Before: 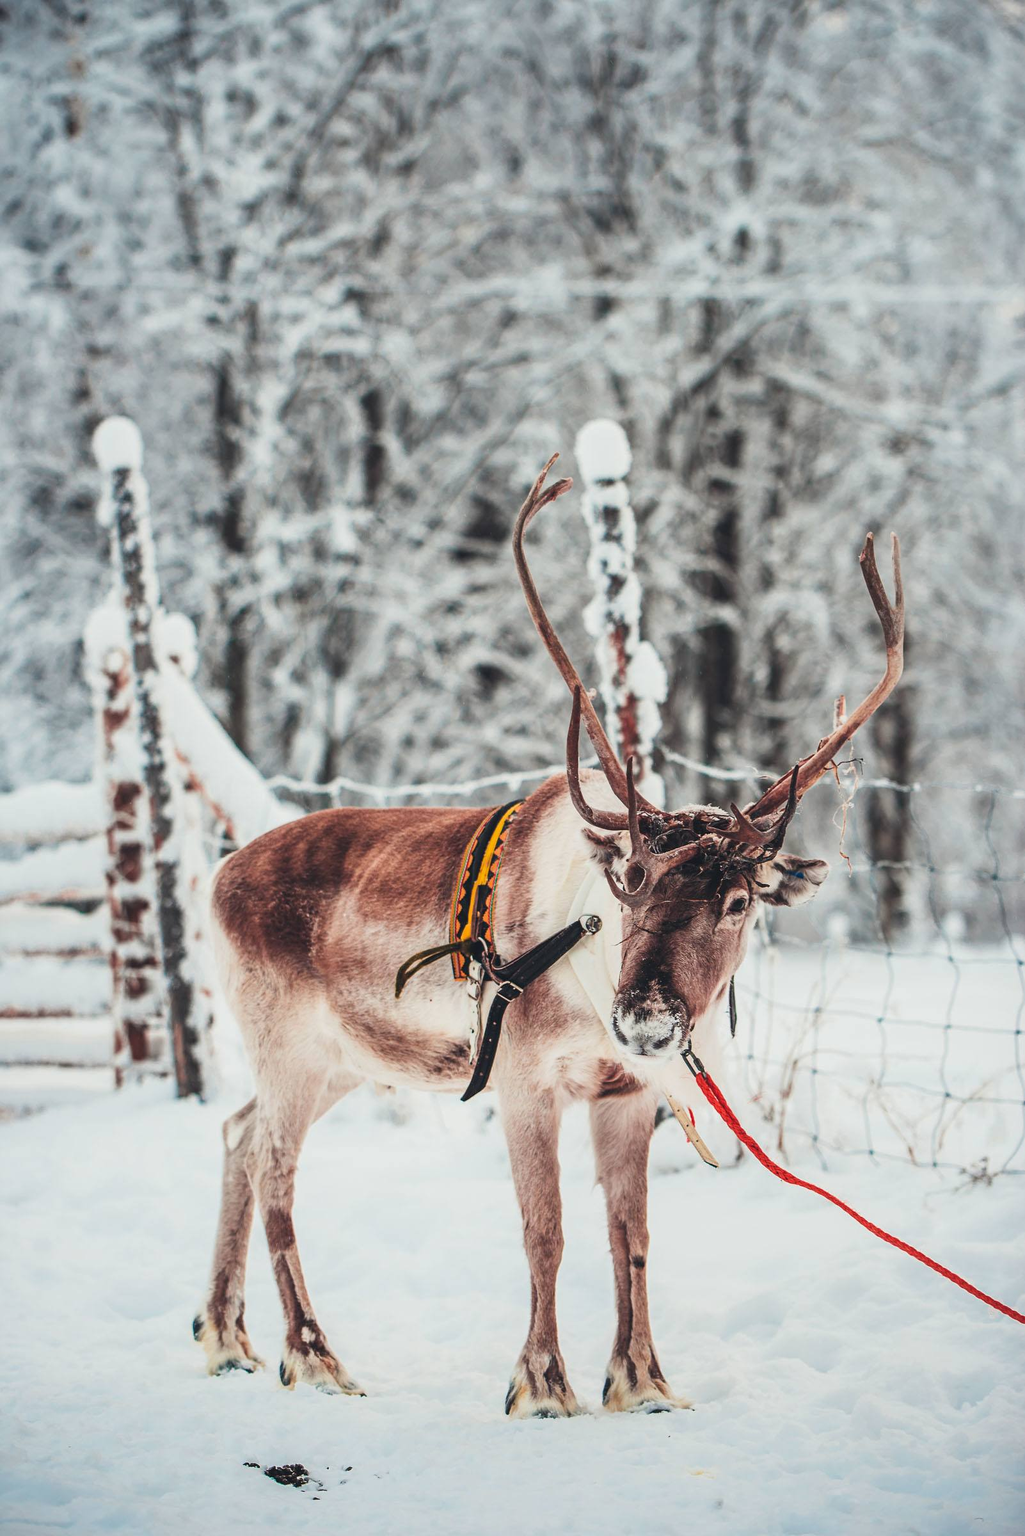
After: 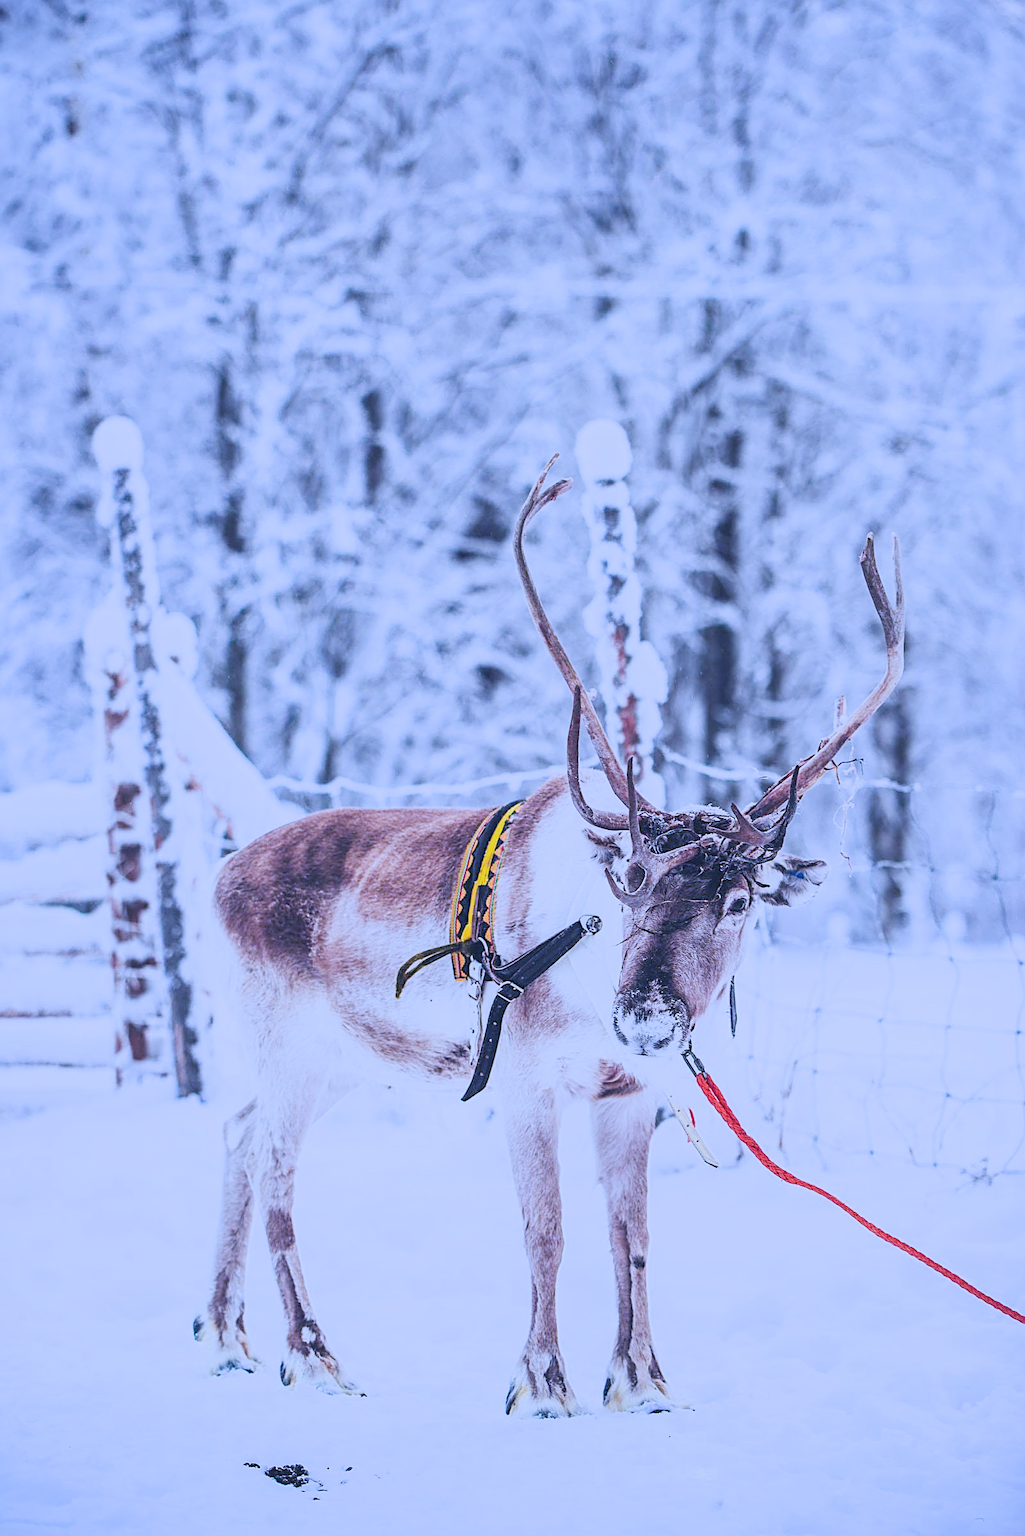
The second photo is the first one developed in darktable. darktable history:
white balance: red 0.766, blue 1.537
sharpen: on, module defaults
filmic rgb: black relative exposure -7.65 EV, white relative exposure 4.56 EV, hardness 3.61
exposure: black level correction 0, exposure 1.2 EV, compensate highlight preservation false
